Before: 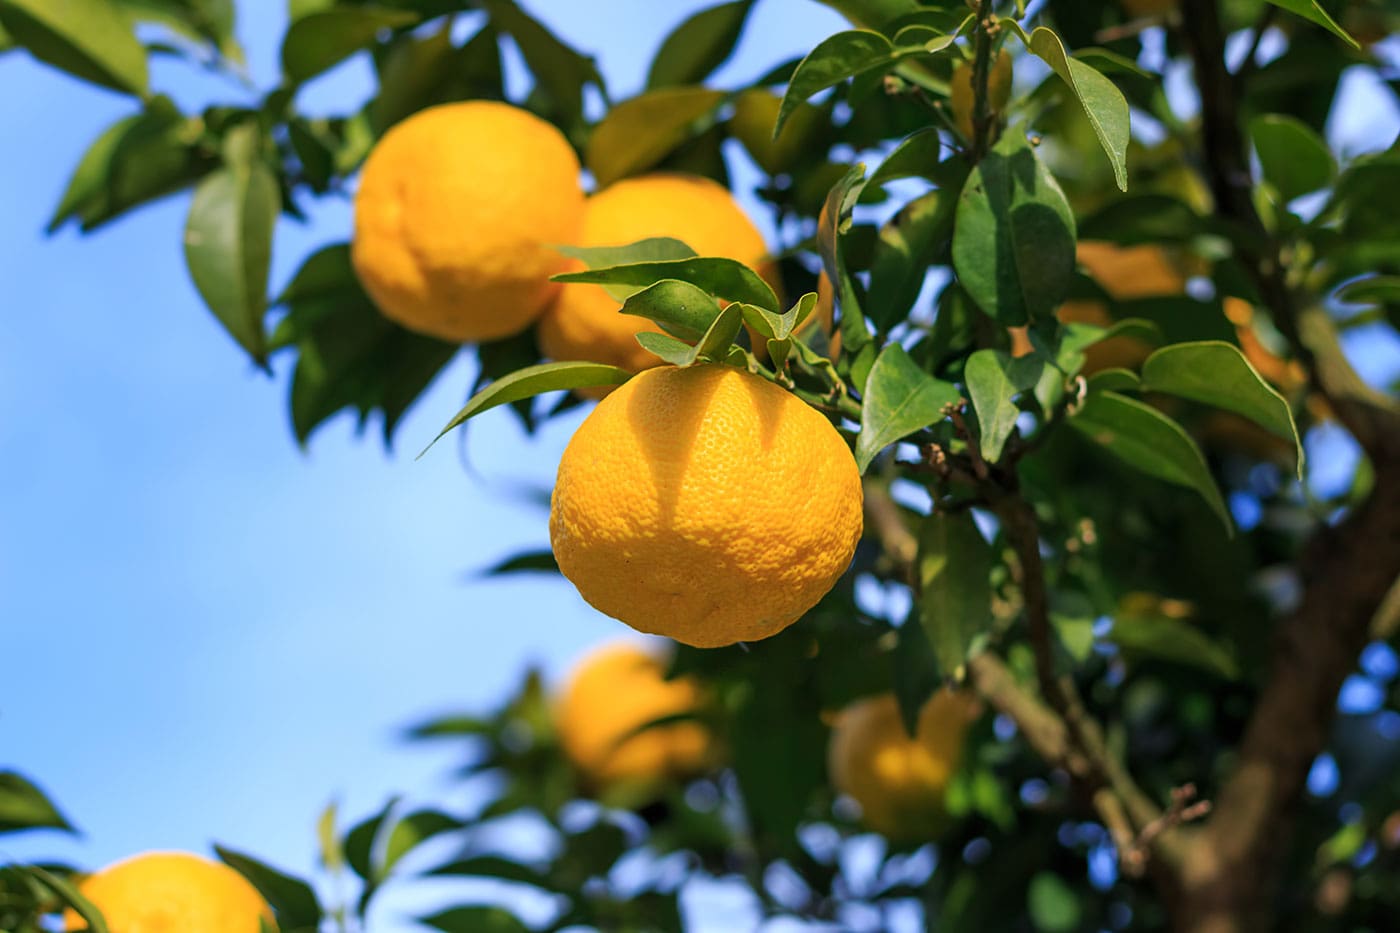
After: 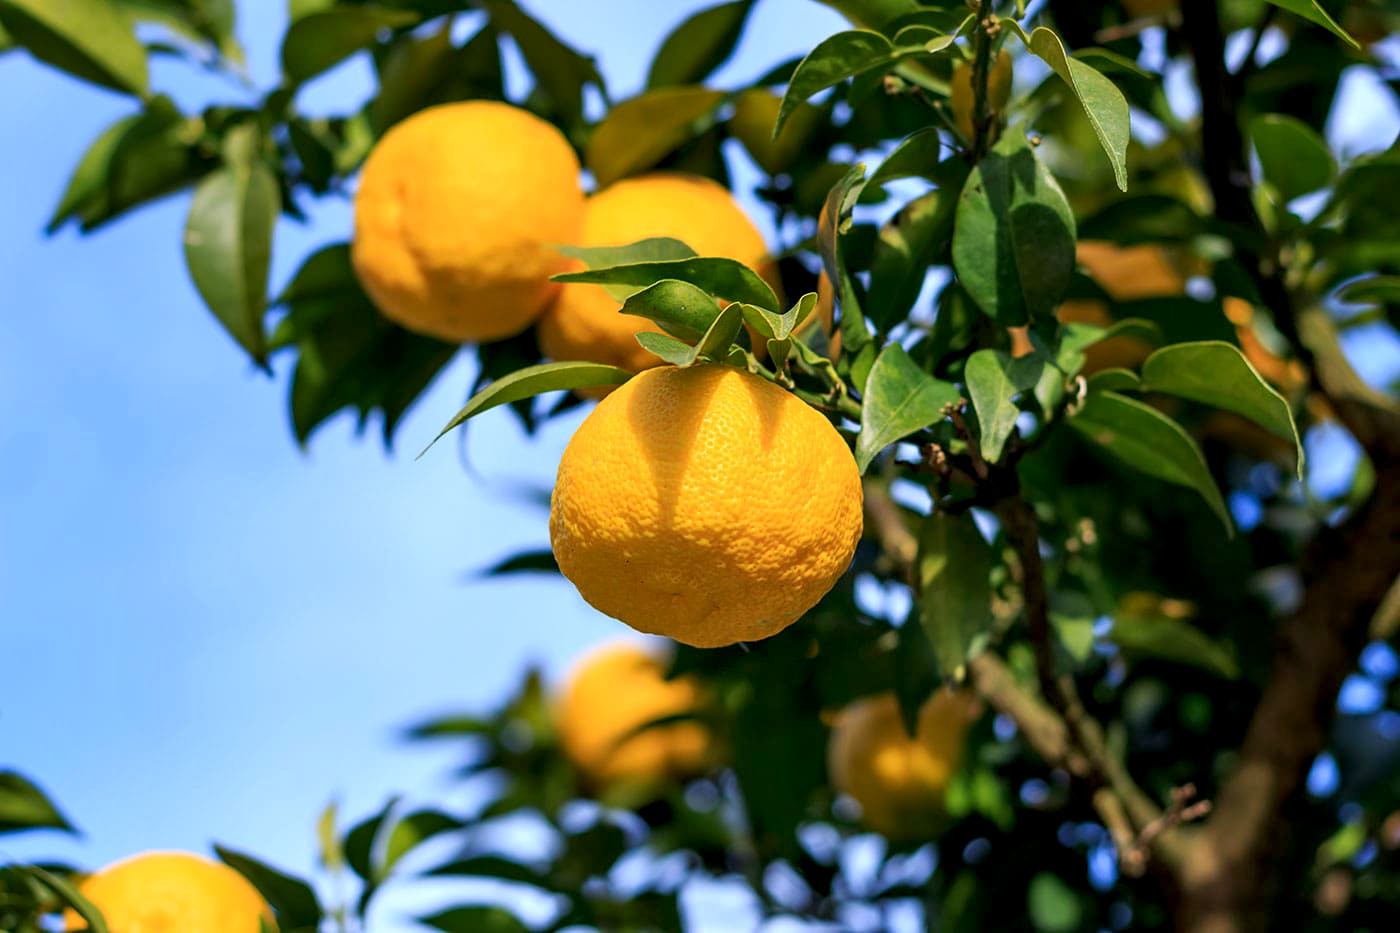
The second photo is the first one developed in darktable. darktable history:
exposure: black level correction 0.004, exposure 0.014 EV, compensate highlight preservation false
contrast equalizer: octaves 7, y [[0.6 ×6], [0.55 ×6], [0 ×6], [0 ×6], [0 ×6]], mix 0.3
